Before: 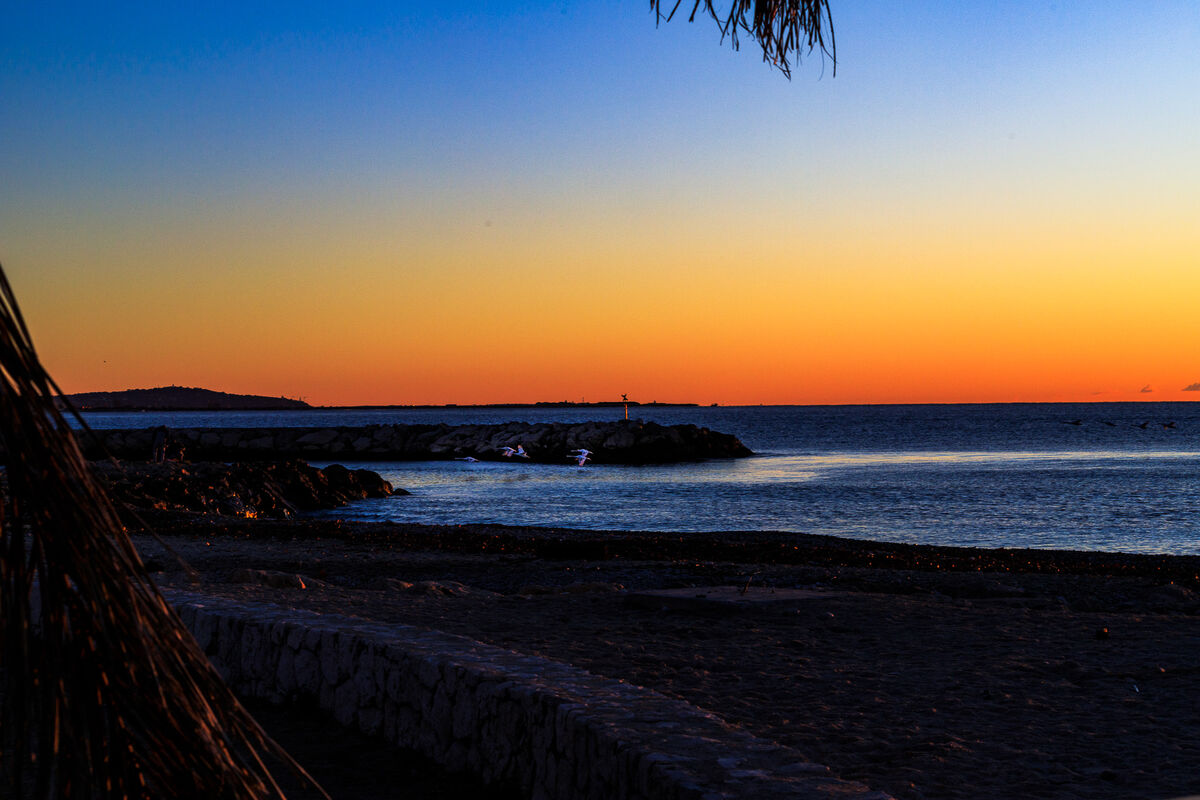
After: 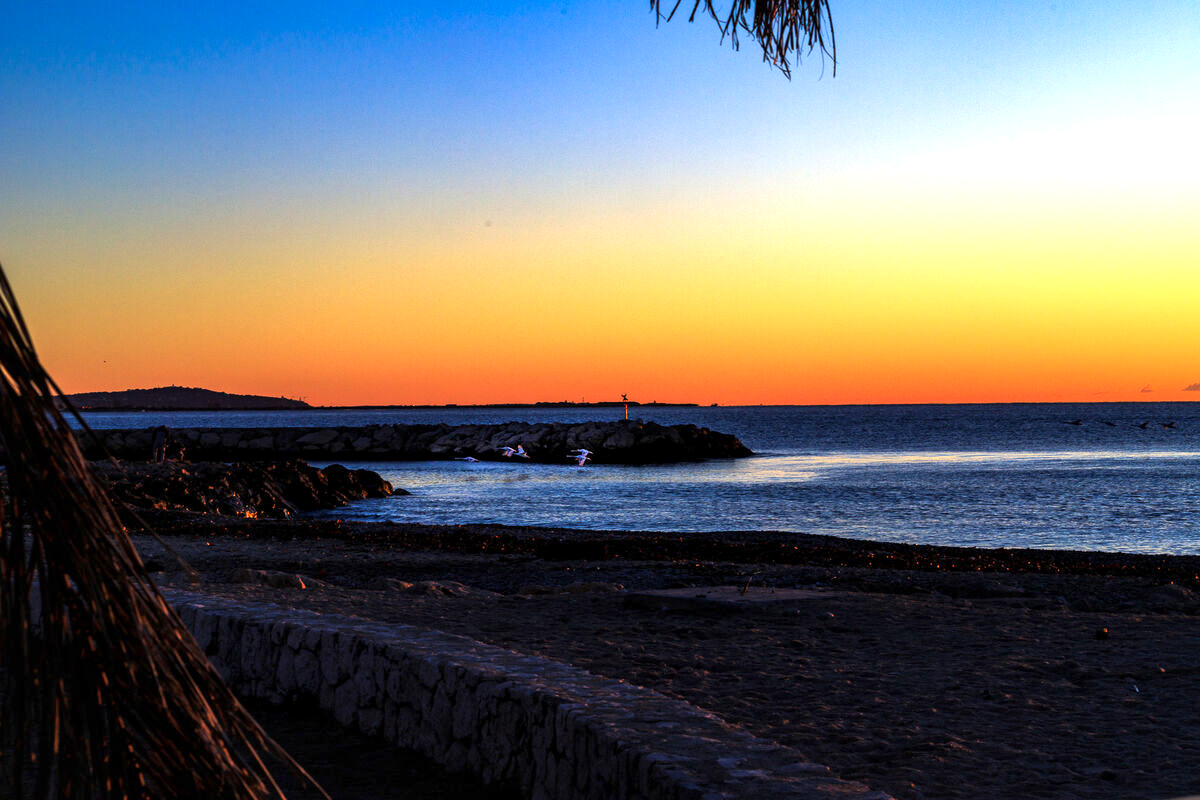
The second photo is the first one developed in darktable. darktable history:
local contrast: mode bilateral grid, contrast 20, coarseness 50, detail 120%, midtone range 0.2
exposure: black level correction 0, exposure 0.7 EV, compensate exposure bias true, compensate highlight preservation false
